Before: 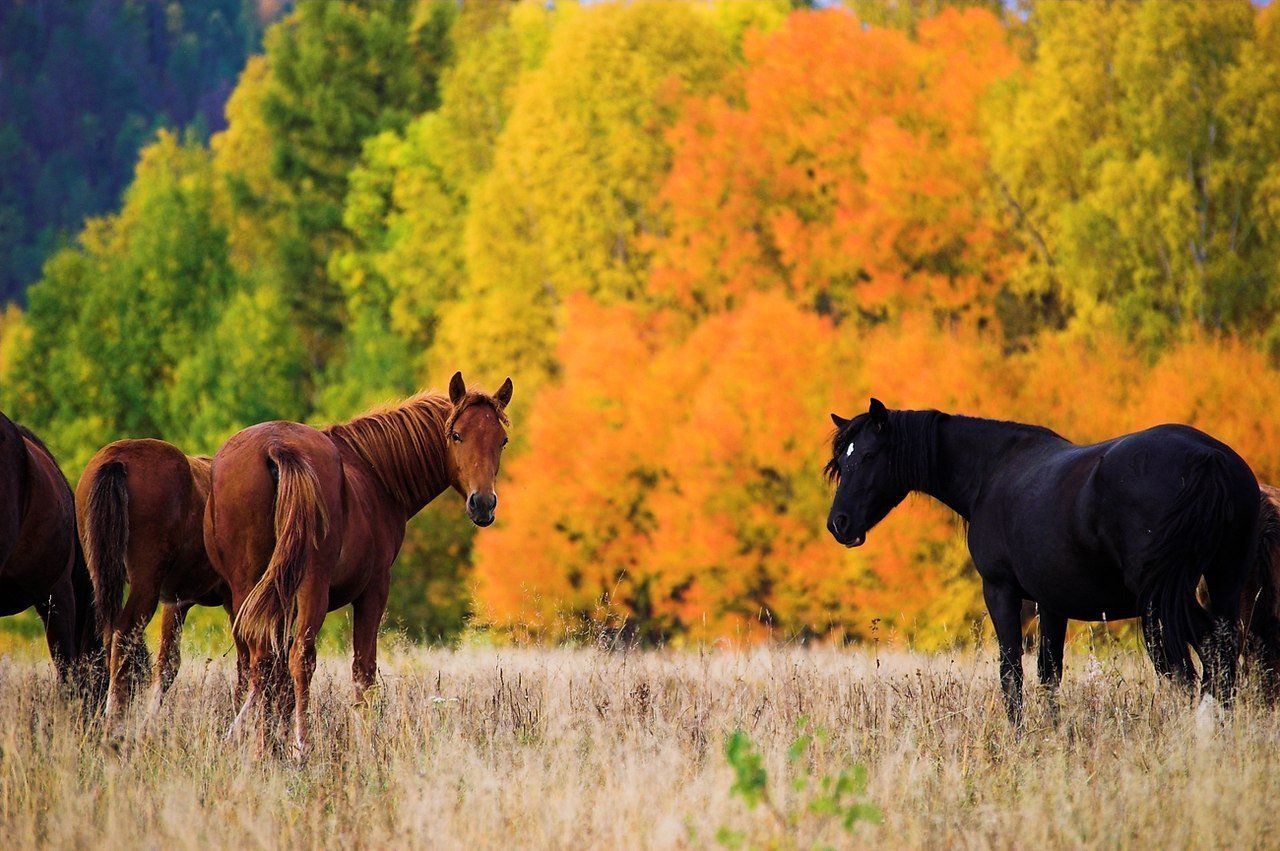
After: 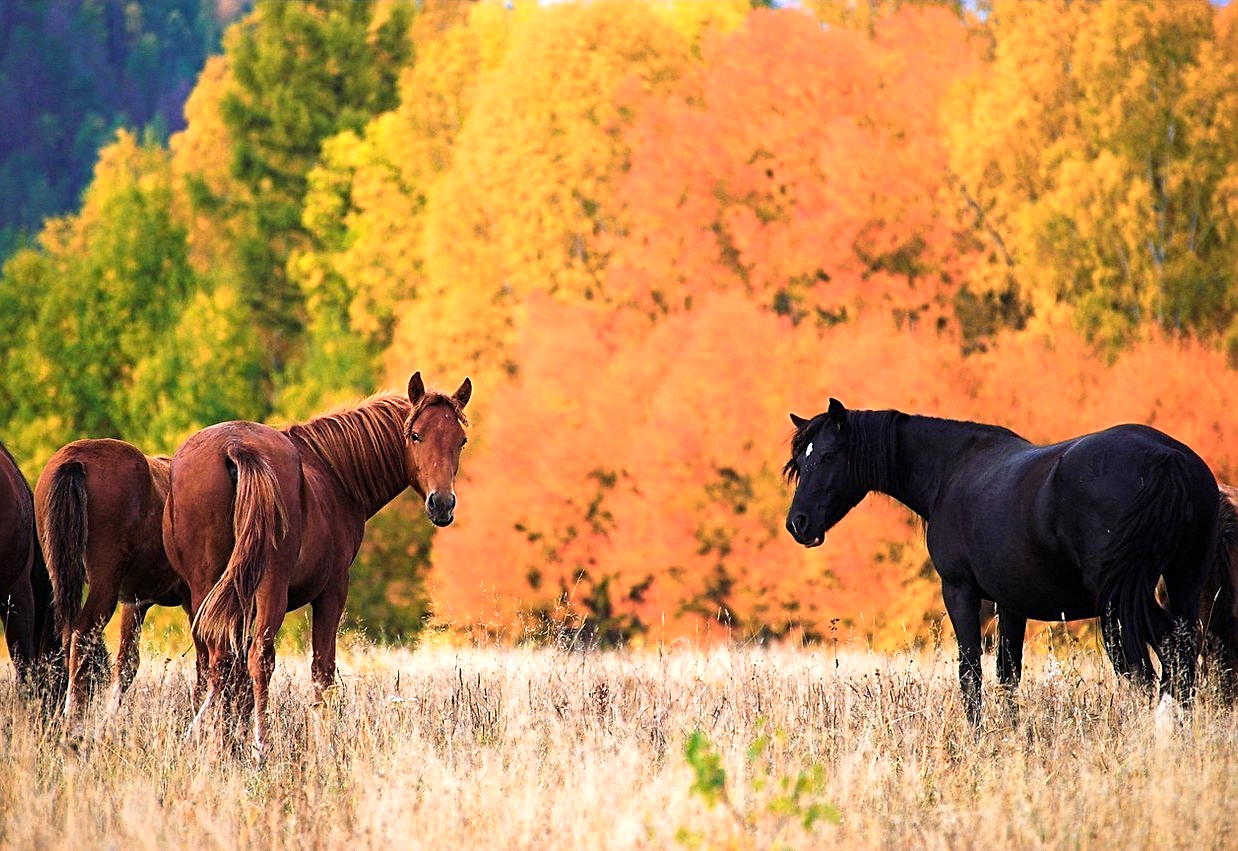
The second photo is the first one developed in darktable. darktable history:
crop and rotate: left 3.238%
sharpen: radius 2.529, amount 0.323
exposure: exposure 0.64 EV, compensate highlight preservation false
color zones: curves: ch1 [(0, 0.469) (0.072, 0.457) (0.243, 0.494) (0.429, 0.5) (0.571, 0.5) (0.714, 0.5) (0.857, 0.5) (1, 0.469)]; ch2 [(0, 0.499) (0.143, 0.467) (0.242, 0.436) (0.429, 0.493) (0.571, 0.5) (0.714, 0.5) (0.857, 0.5) (1, 0.499)]
